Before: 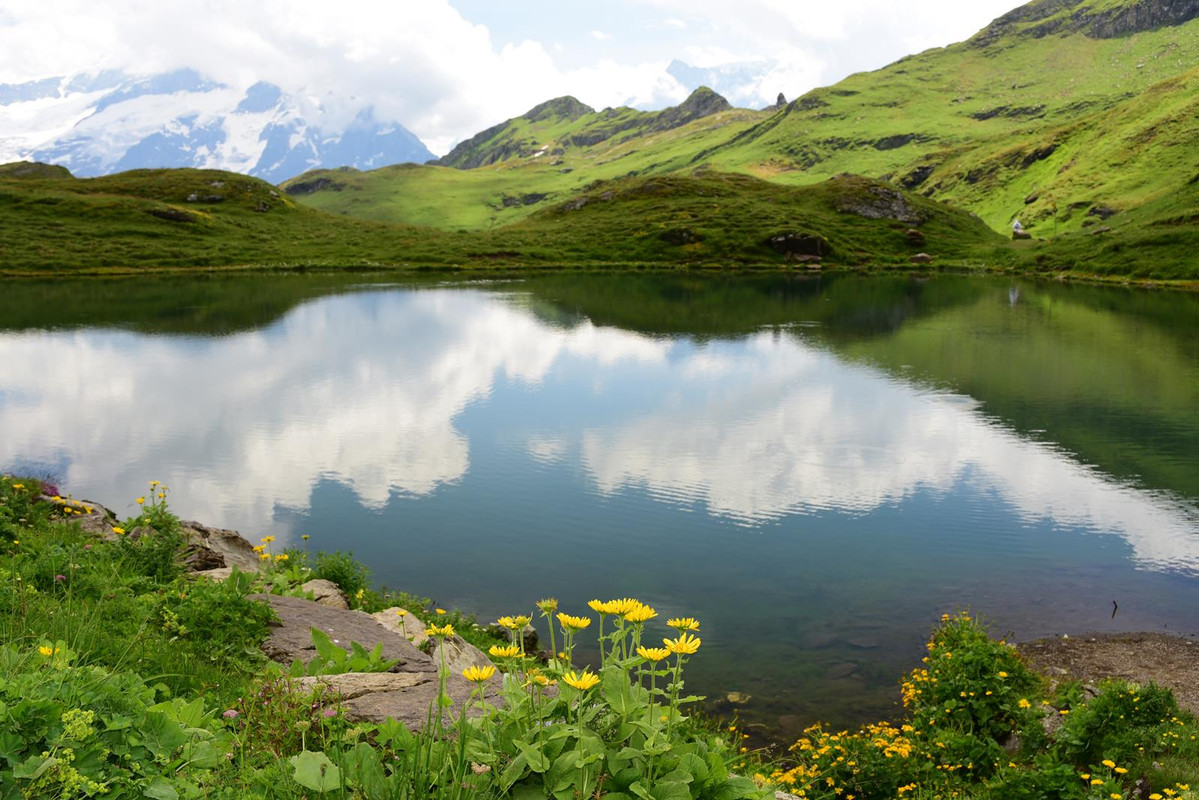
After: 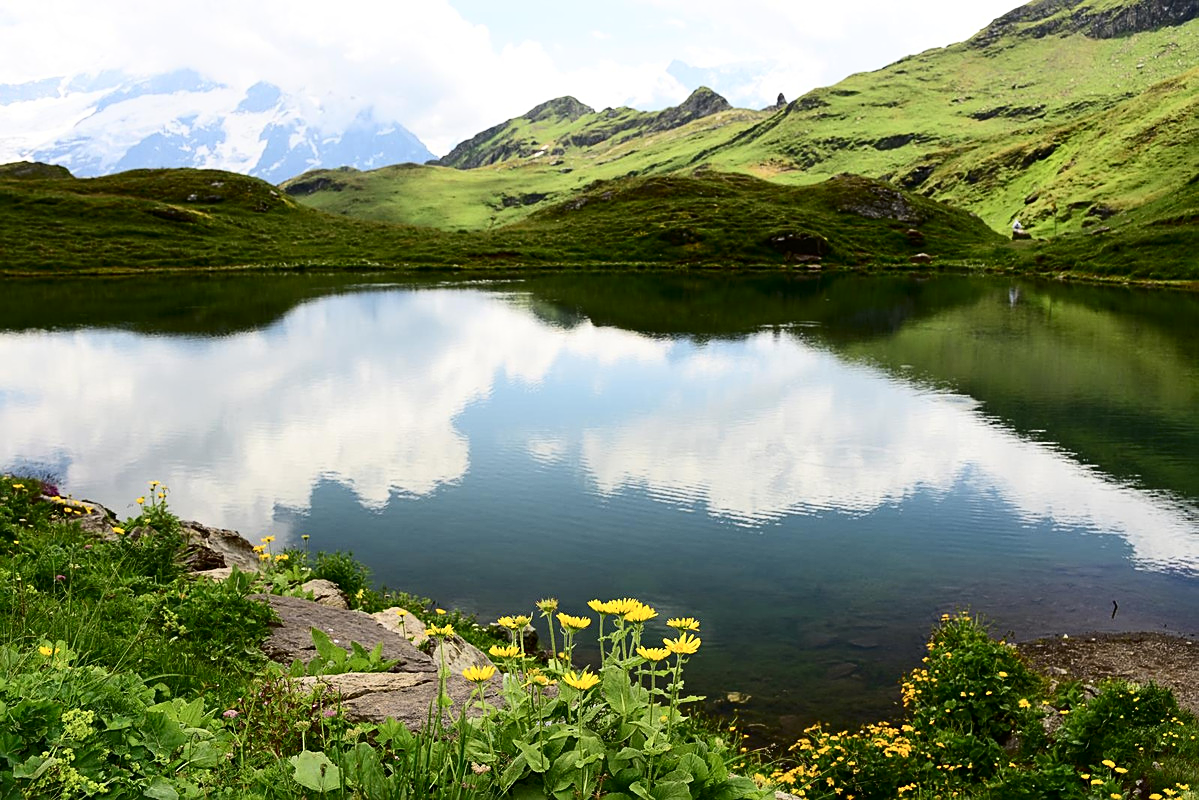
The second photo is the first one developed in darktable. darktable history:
sharpen: amount 0.5
contrast brightness saturation: contrast 0.279
